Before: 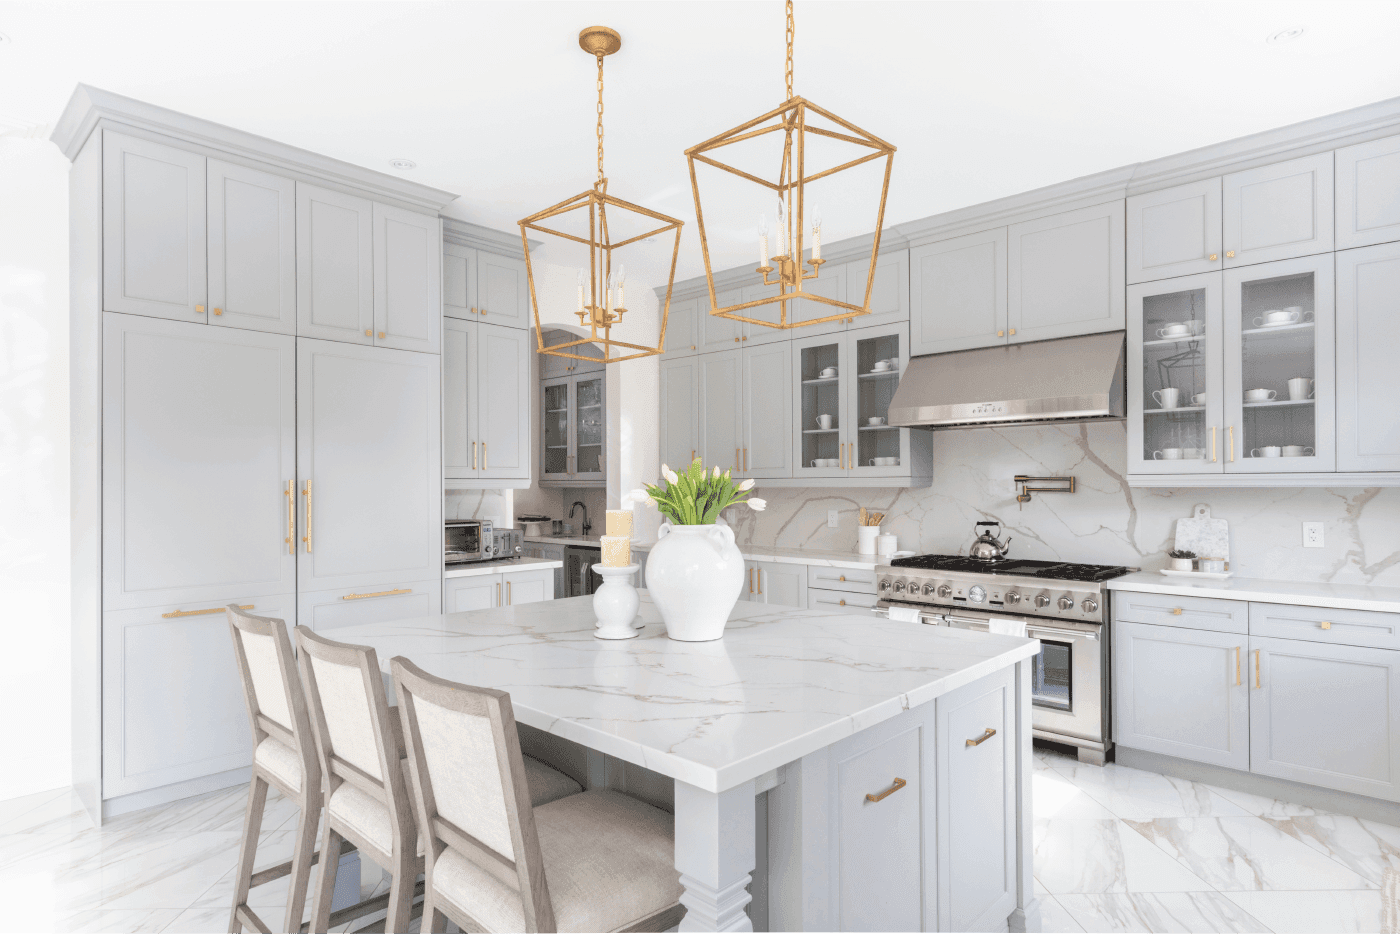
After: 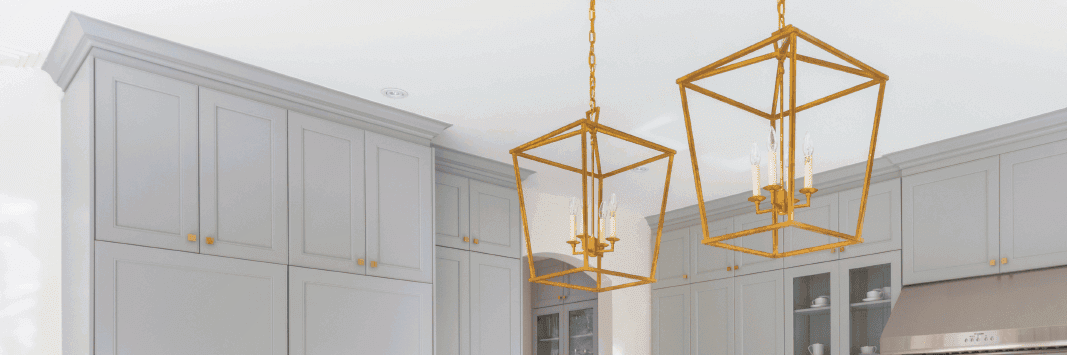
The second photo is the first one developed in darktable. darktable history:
crop: left 0.579%, top 7.627%, right 23.167%, bottom 54.275%
color balance rgb: perceptual saturation grading › global saturation 25%, global vibrance 20%
shadows and highlights: on, module defaults
